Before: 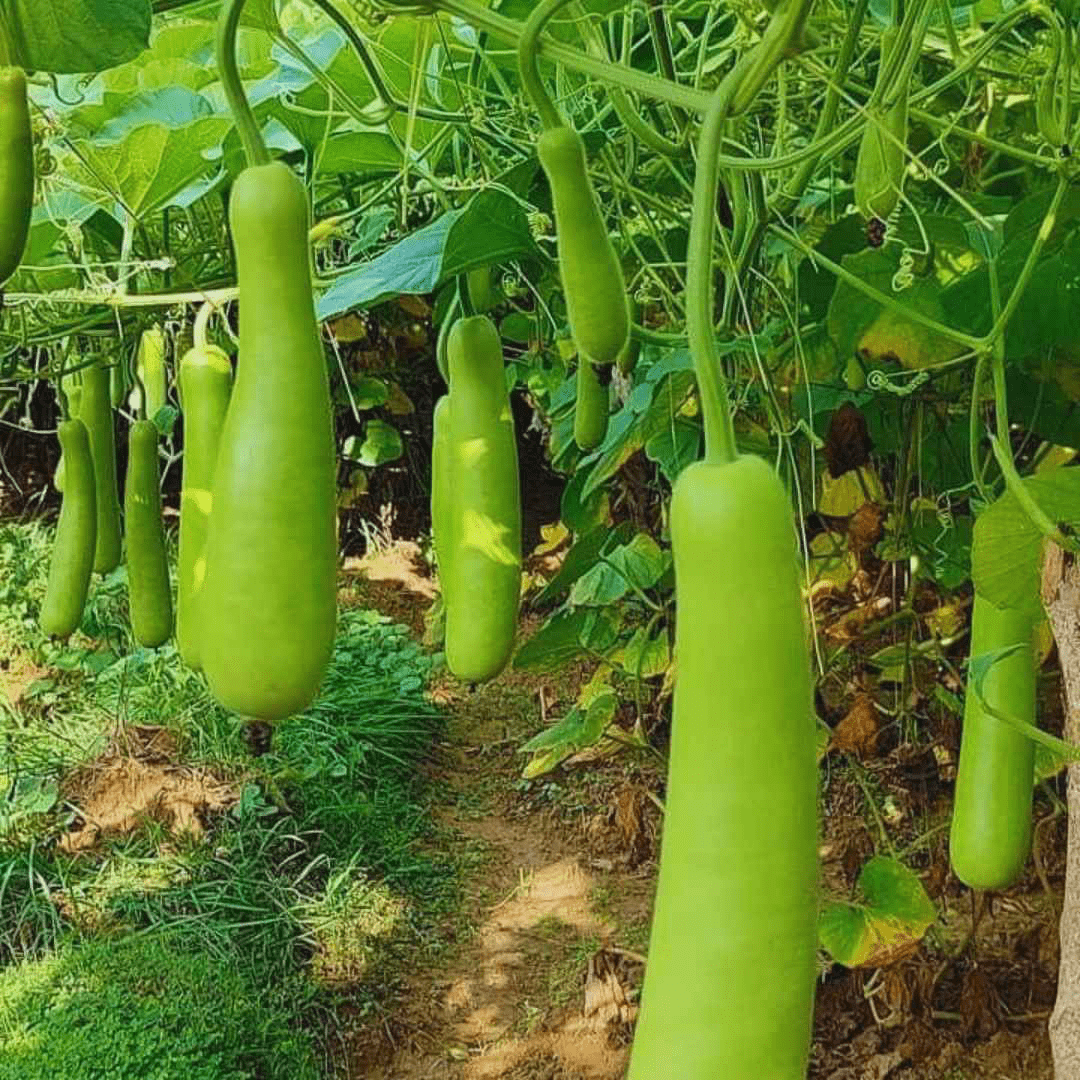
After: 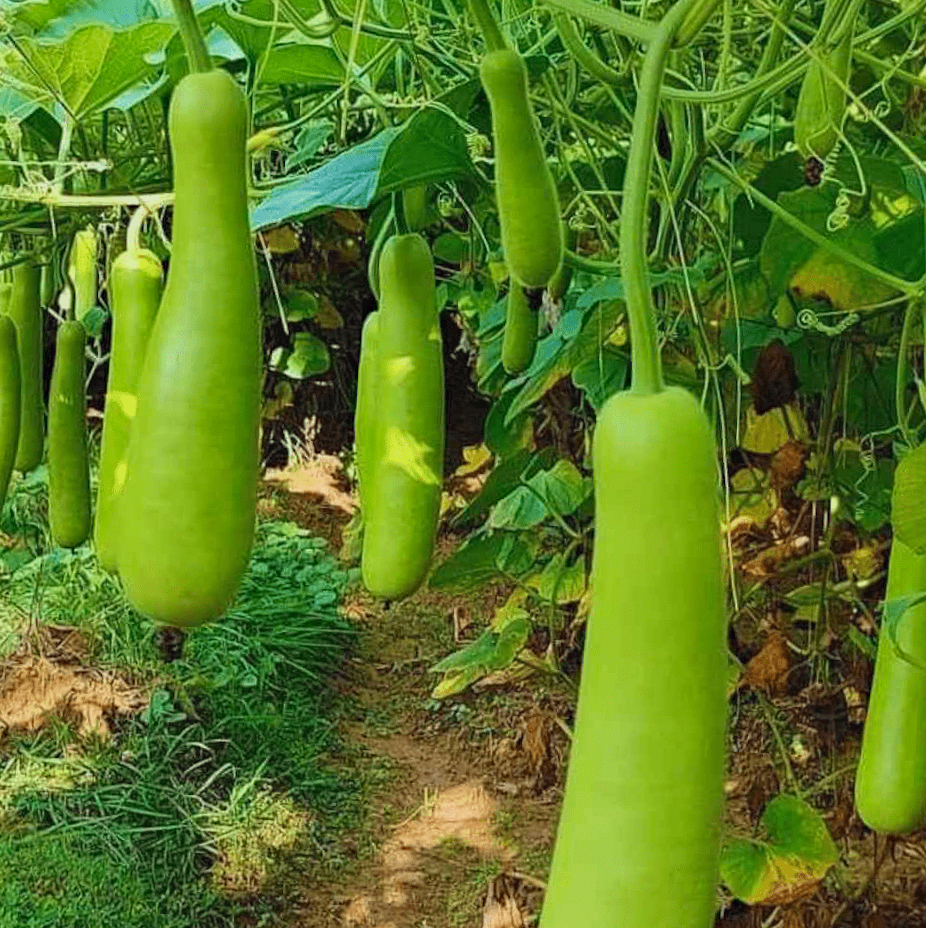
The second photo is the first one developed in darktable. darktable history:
haze removal: compatibility mode true, adaptive false
velvia: strength 9.98%
crop and rotate: angle -2.99°, left 5.133%, top 5.168%, right 4.673%, bottom 4.461%
